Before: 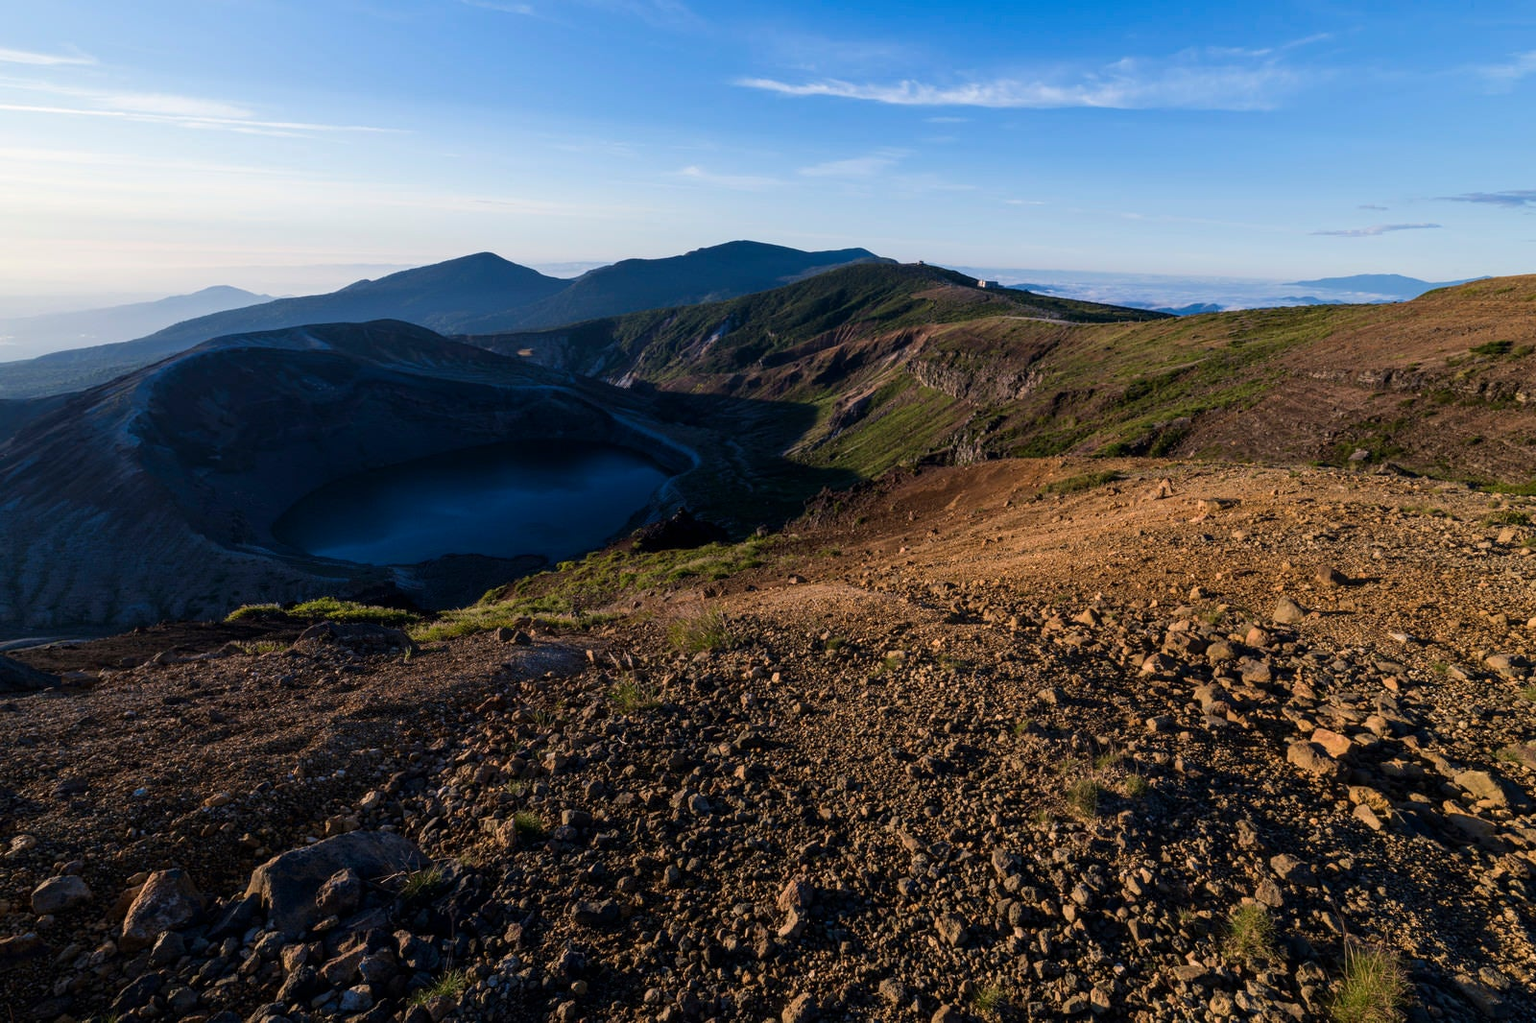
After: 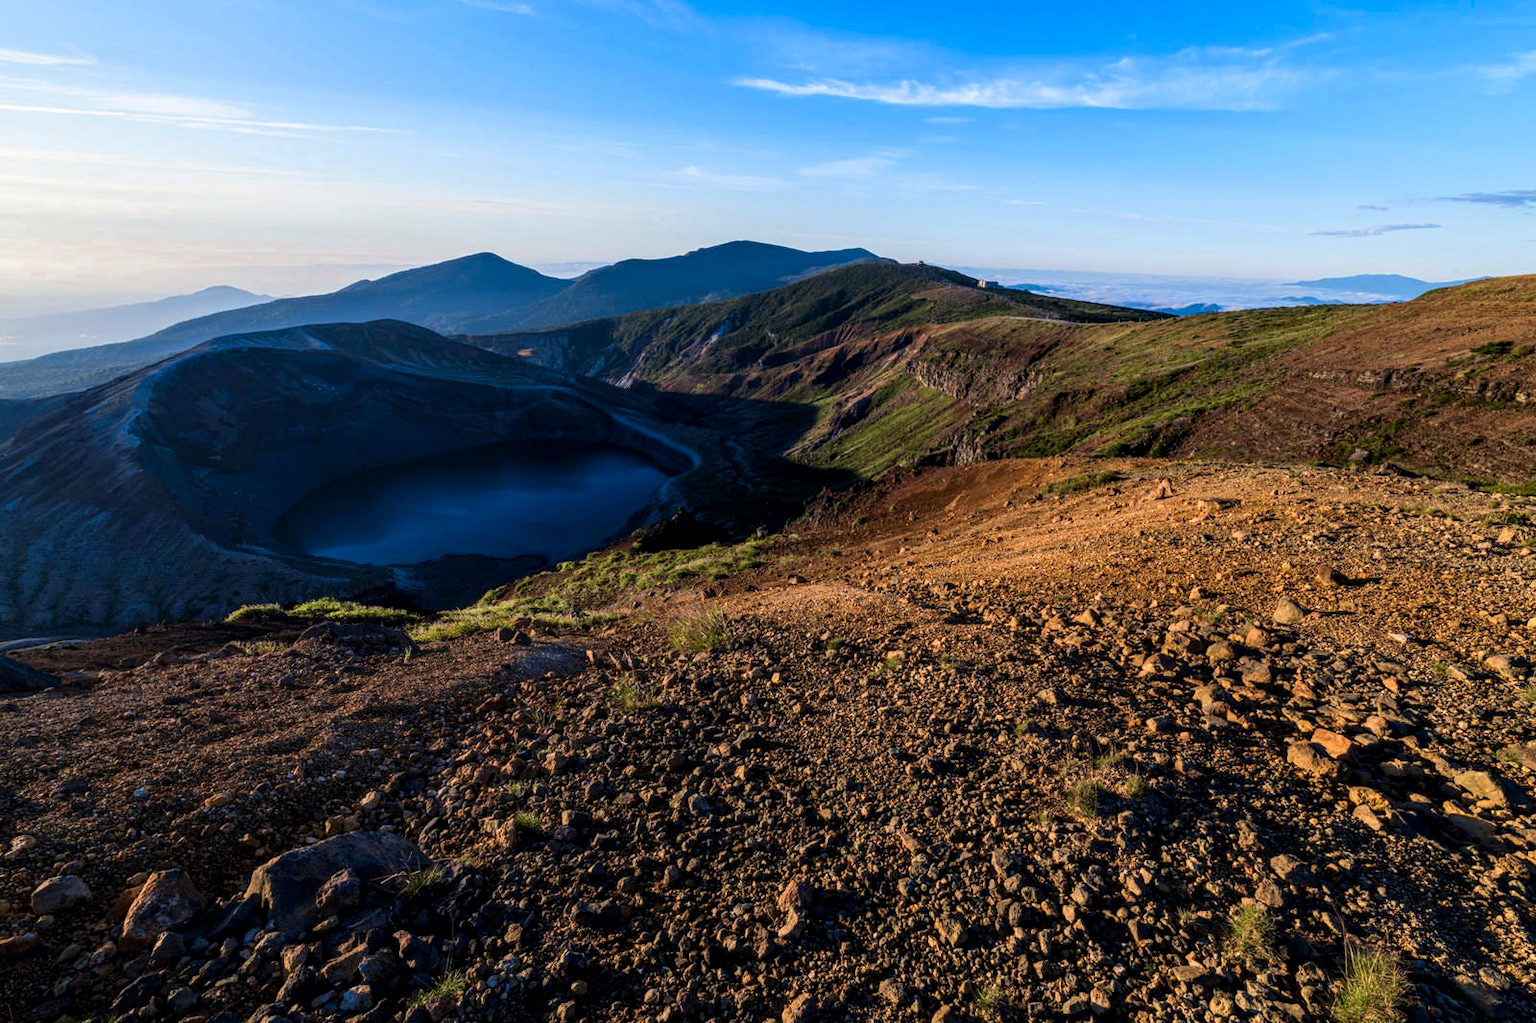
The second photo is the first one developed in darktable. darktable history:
color zones: curves: ch0 [(0.004, 0.305) (0.261, 0.623) (0.389, 0.399) (0.708, 0.571) (0.947, 0.34)]; ch1 [(0.025, 0.645) (0.229, 0.584) (0.326, 0.551) (0.484, 0.262) (0.757, 0.643)]
local contrast: detail 130%
